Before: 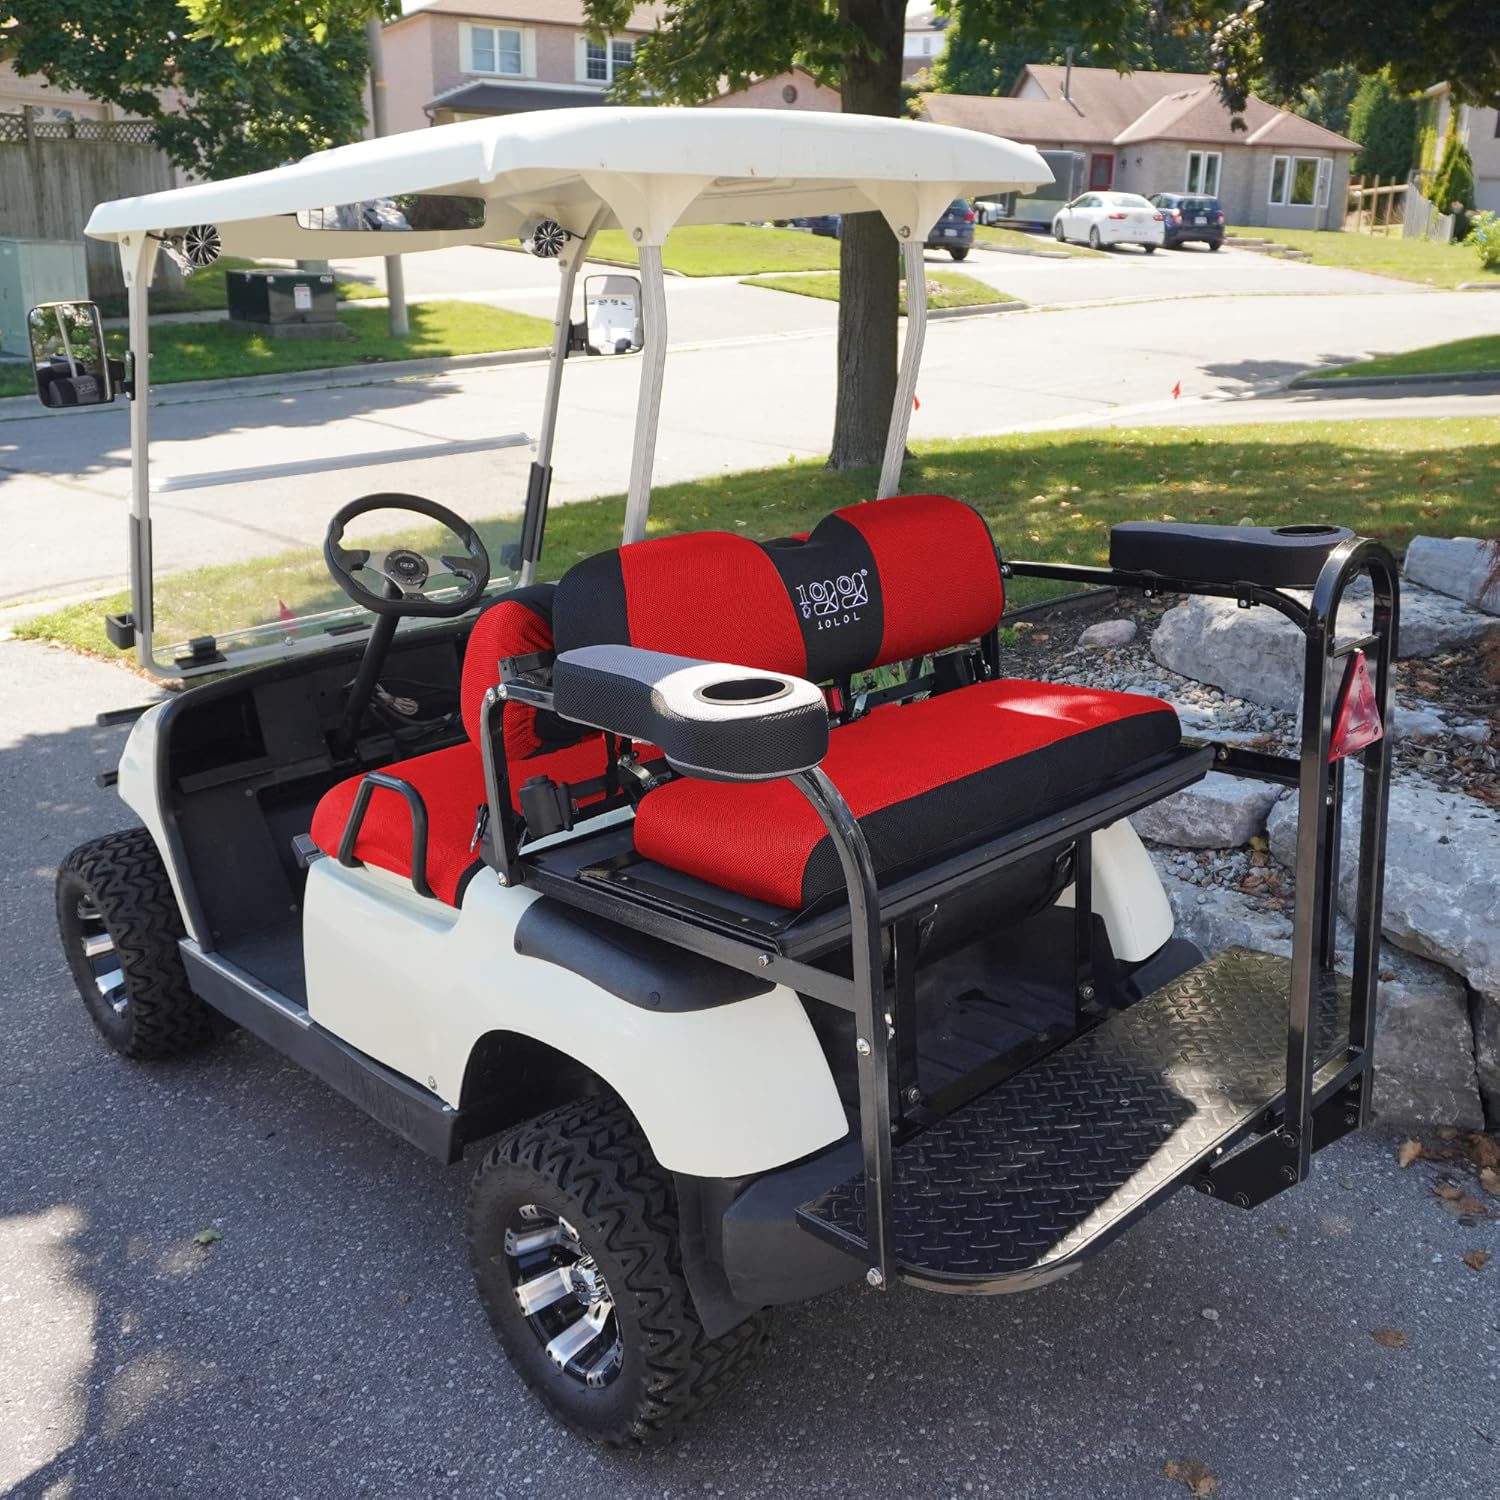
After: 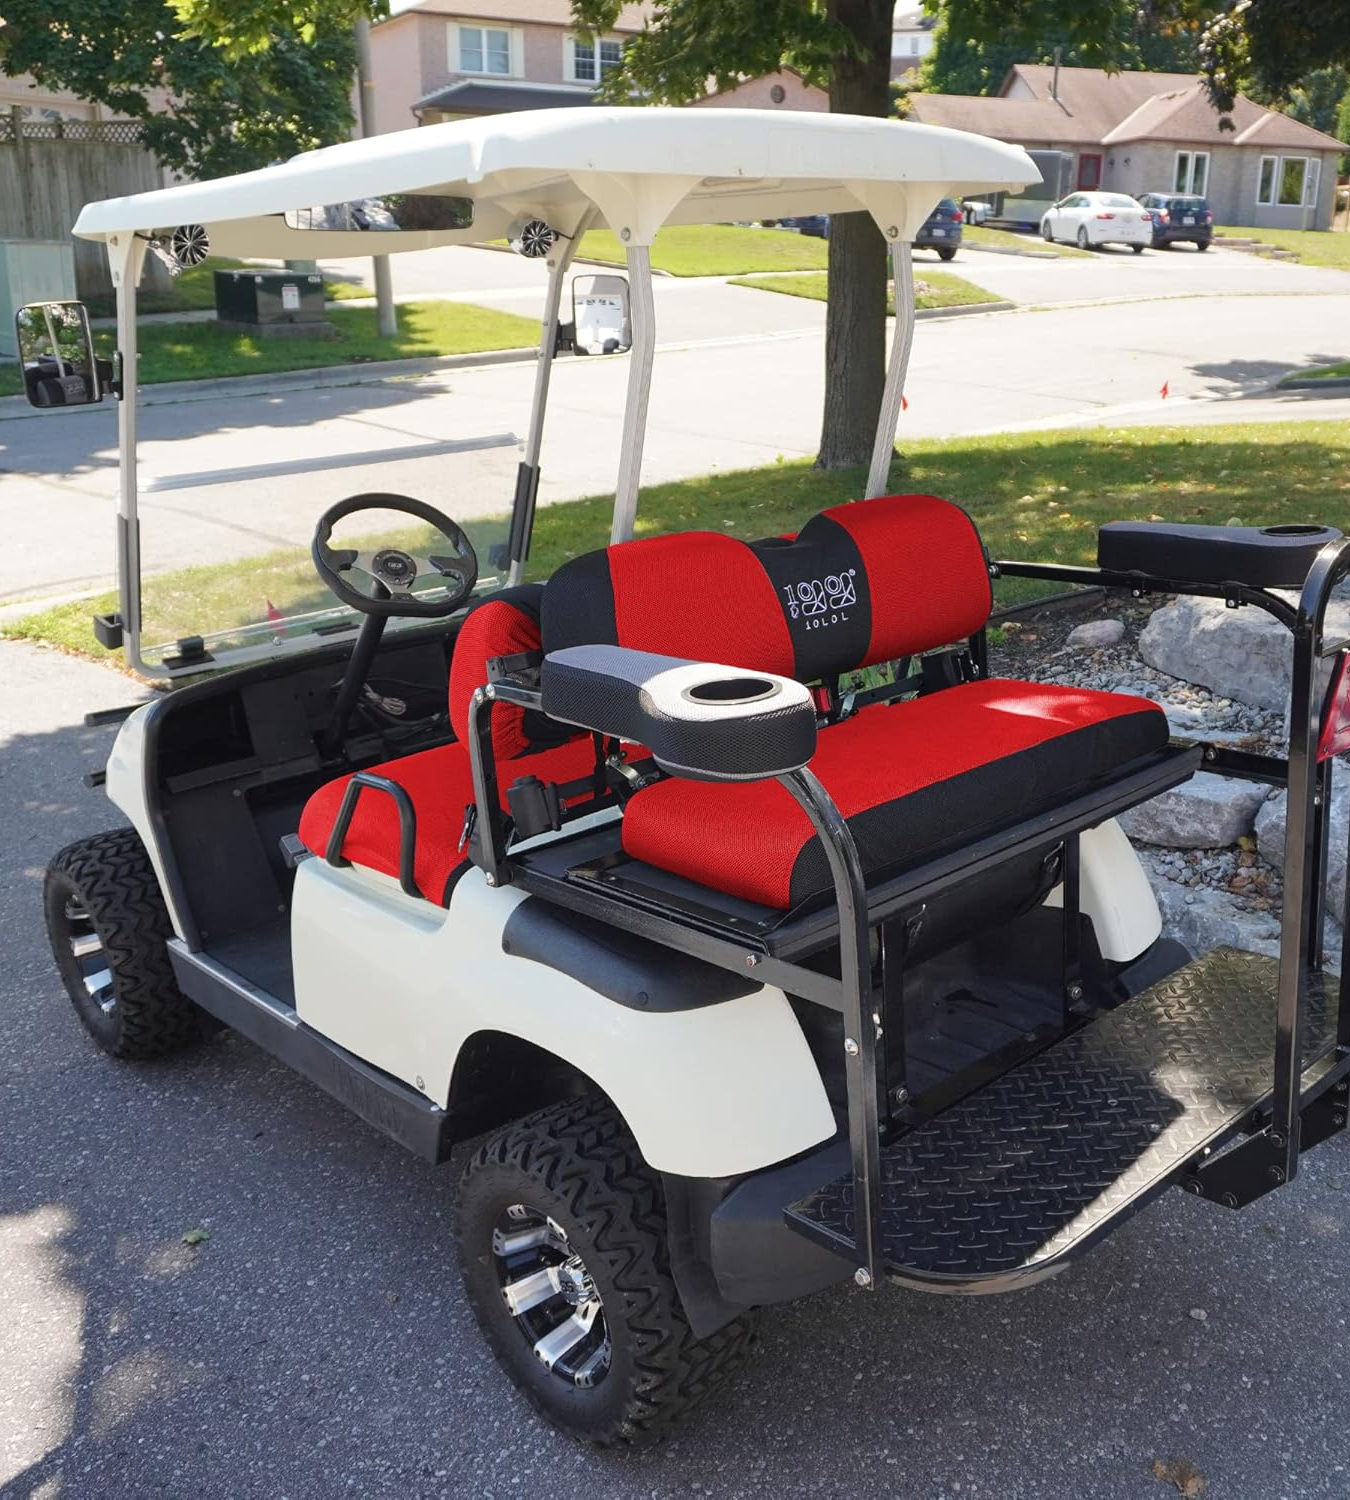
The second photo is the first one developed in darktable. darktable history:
crop and rotate: left 0.869%, right 9.115%
